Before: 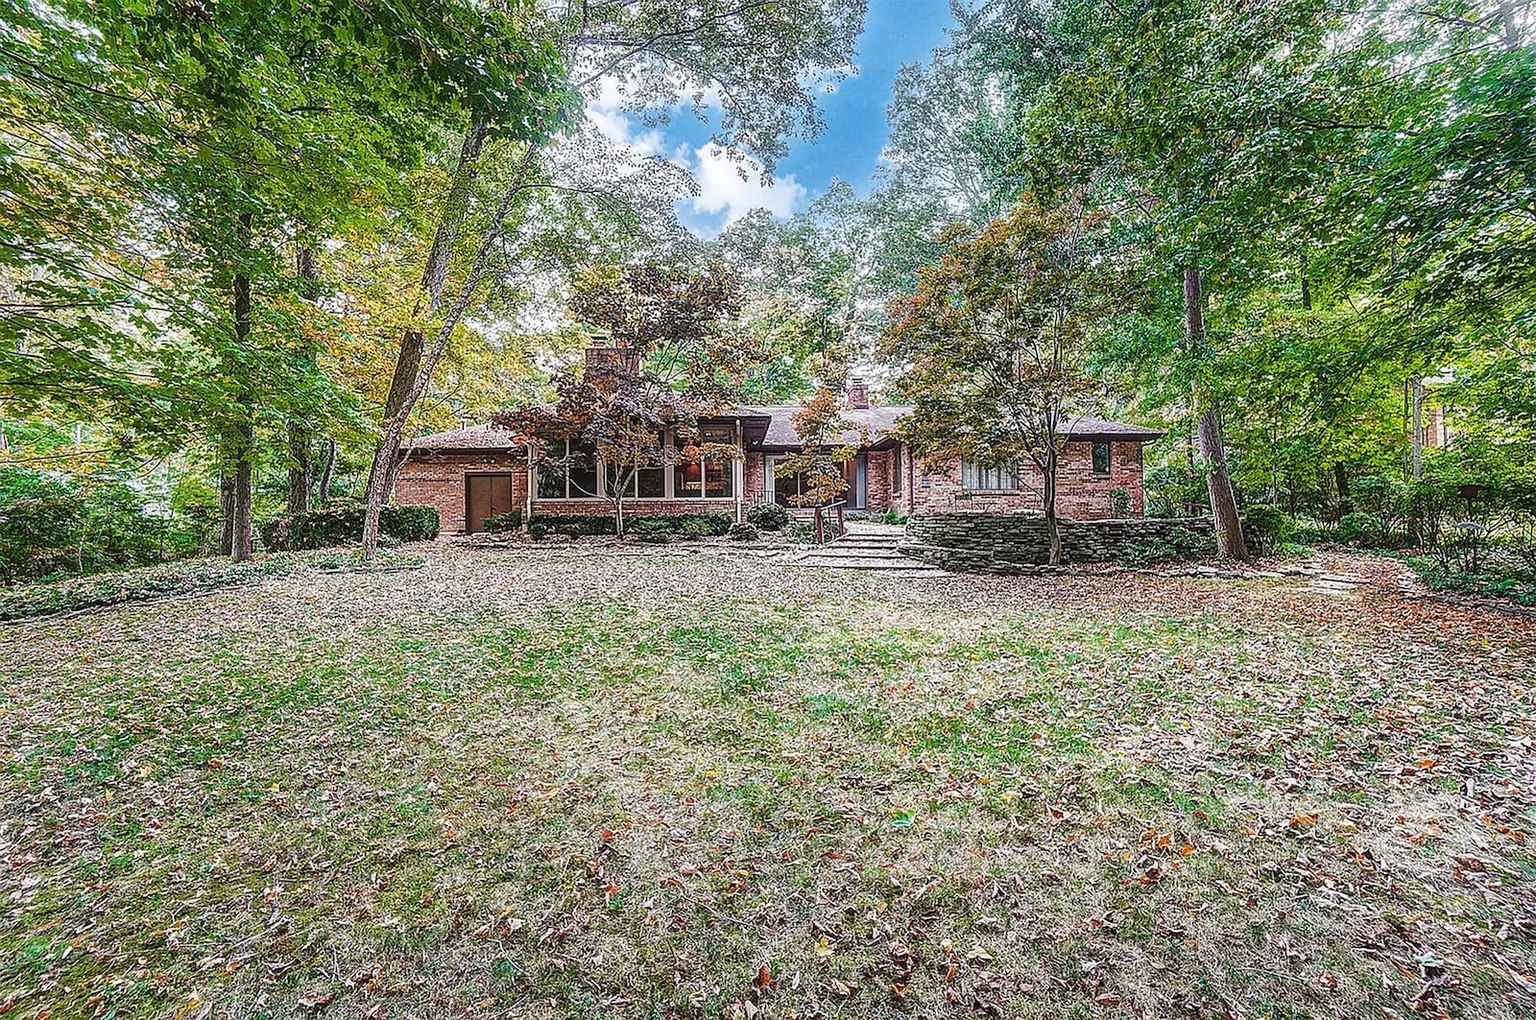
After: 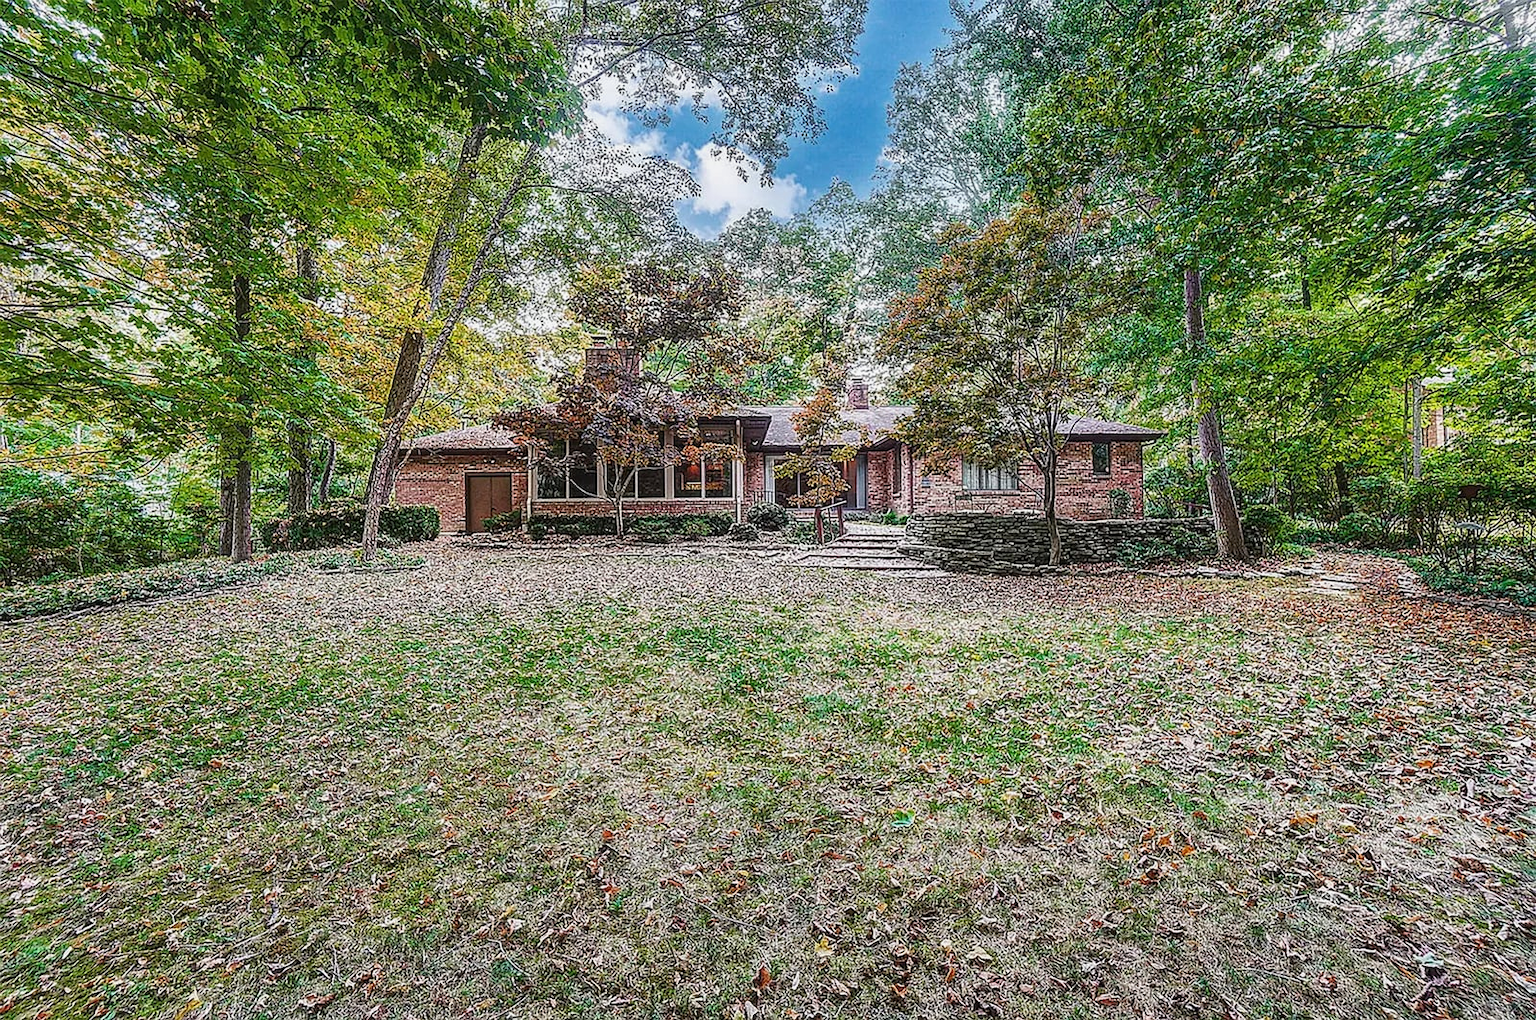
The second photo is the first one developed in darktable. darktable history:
shadows and highlights: white point adjustment -3.64, highlights -63.34, highlights color adjustment 42%, soften with gaussian
tone equalizer: on, module defaults
